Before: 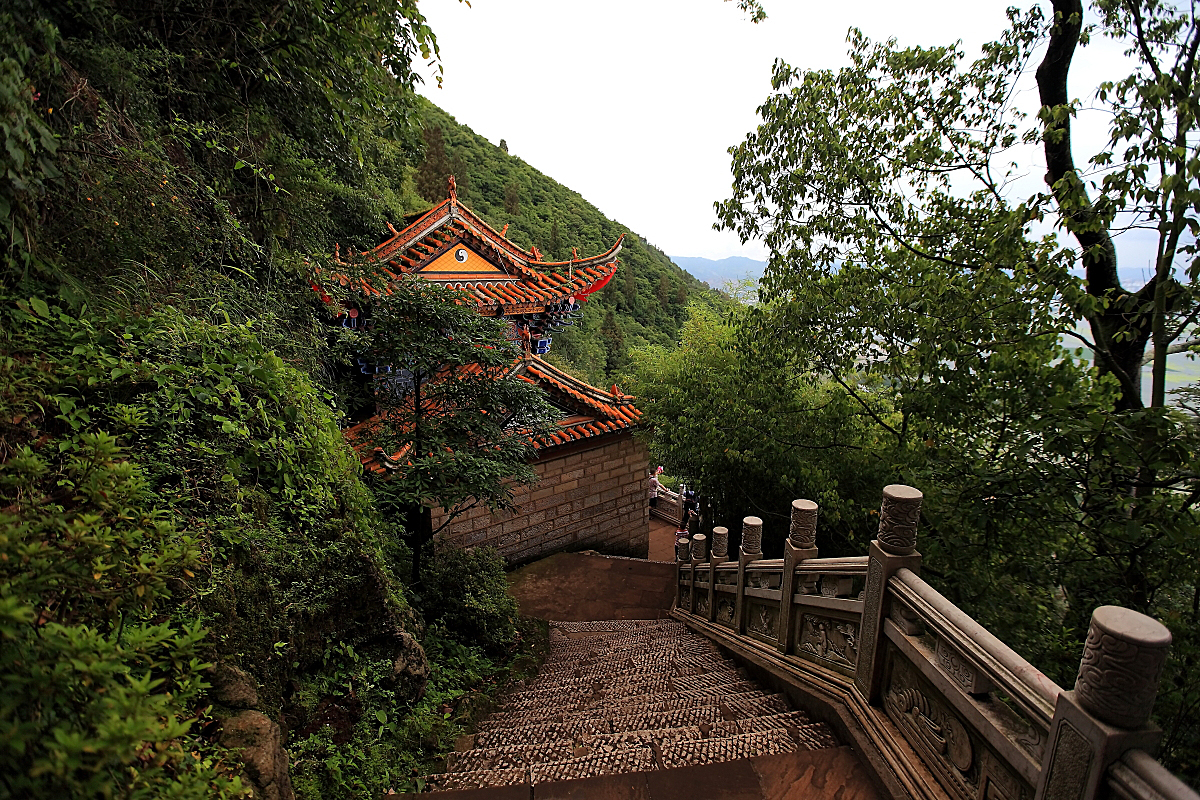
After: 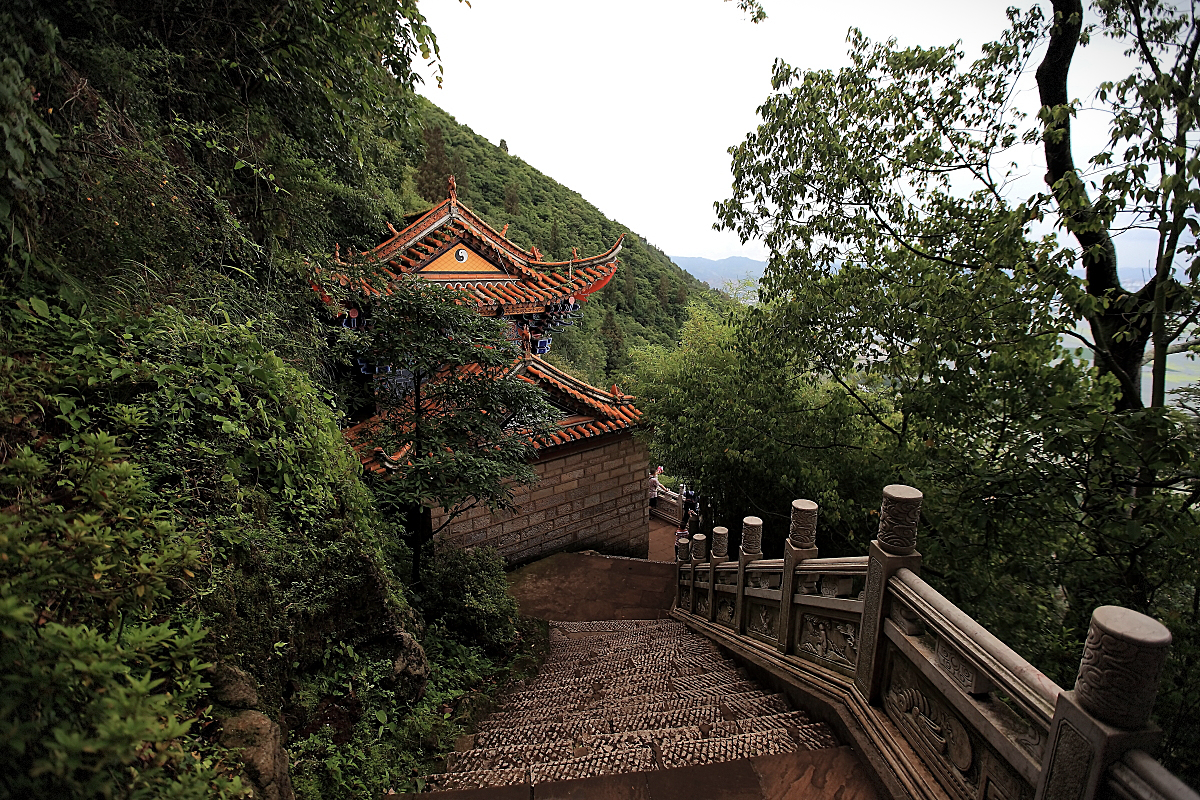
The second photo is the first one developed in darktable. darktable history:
color correction: saturation 0.8
vignetting: fall-off start 100%, brightness -0.406, saturation -0.3, width/height ratio 1.324, dithering 8-bit output, unbound false
